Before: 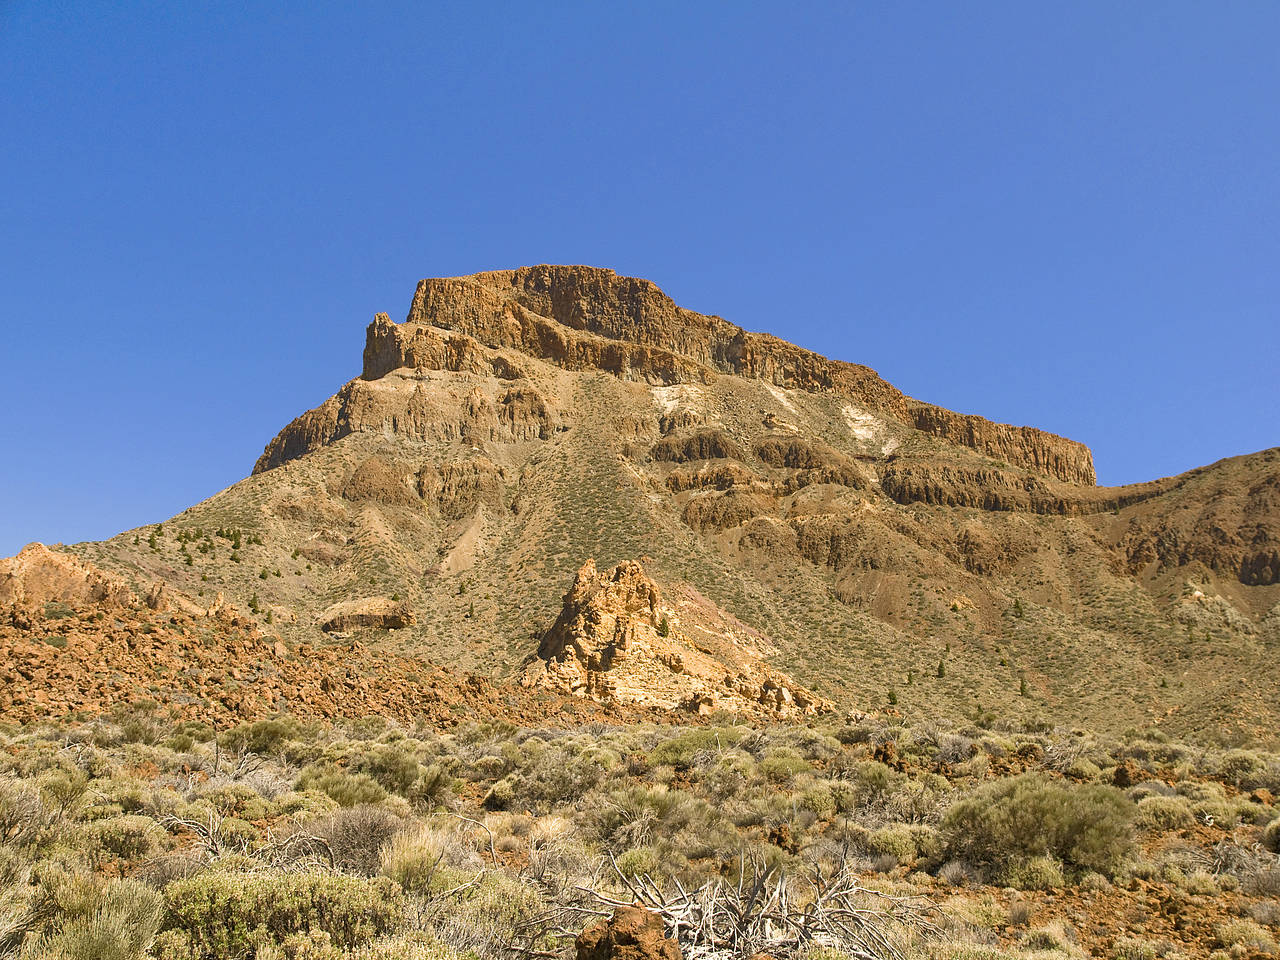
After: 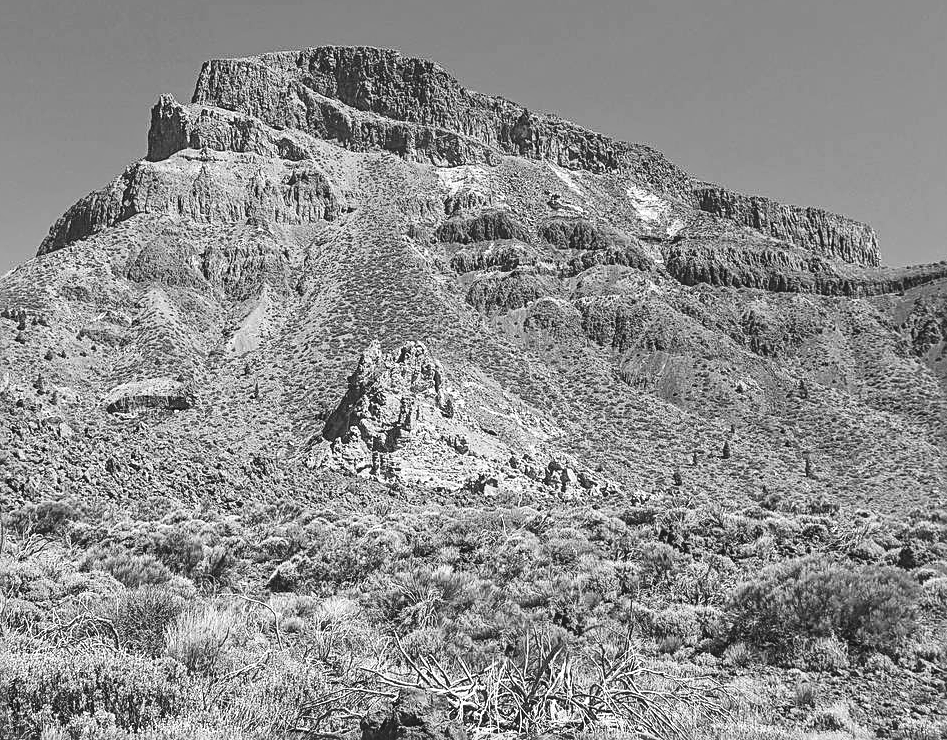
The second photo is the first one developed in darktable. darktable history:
local contrast: detail 130%
exposure: black level correction -0.023, exposure -0.039 EV, compensate highlight preservation false
tone curve: curves: ch0 [(0, 0.023) (0.217, 0.19) (0.754, 0.801) (1, 0.977)]; ch1 [(0, 0) (0.392, 0.398) (0.5, 0.5) (0.521, 0.529) (0.56, 0.592) (1, 1)]; ch2 [(0, 0) (0.5, 0.5) (0.579, 0.561) (0.65, 0.657) (1, 1)], color space Lab, independent channels, preserve colors none
crop: left 16.871%, top 22.857%, right 9.116%
sharpen: radius 2.531, amount 0.628
monochrome: a 32, b 64, size 2.3
